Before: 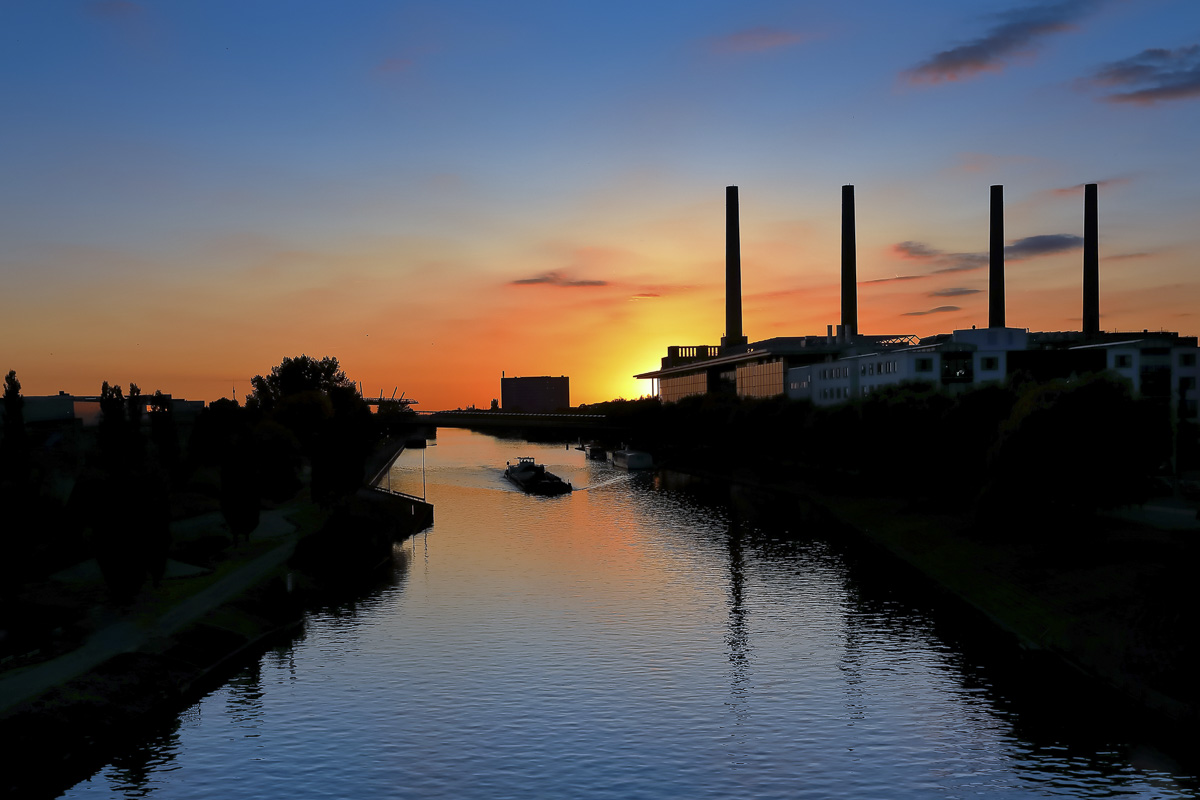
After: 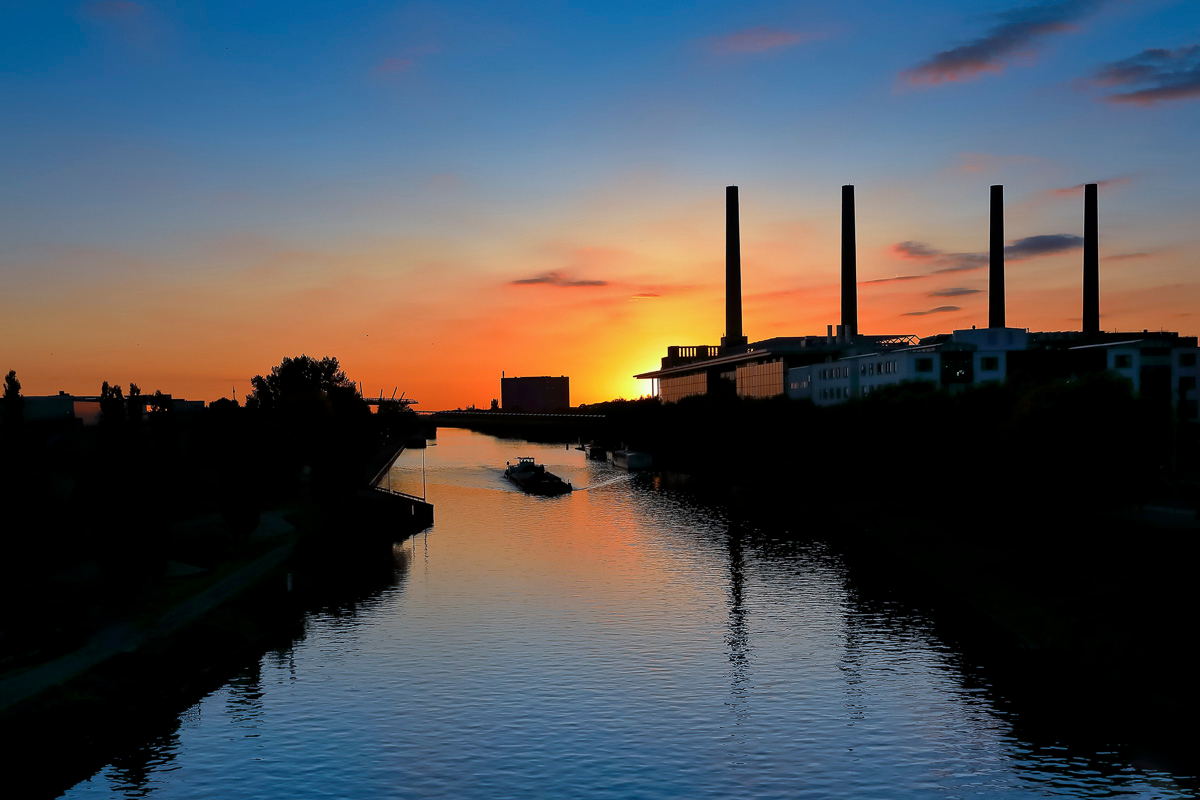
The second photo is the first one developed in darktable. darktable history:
tone equalizer: -7 EV 0.217 EV, -6 EV 0.083 EV, -5 EV 0.073 EV, -4 EV 0.064 EV, -2 EV -0.036 EV, -1 EV -0.021 EV, +0 EV -0.084 EV
